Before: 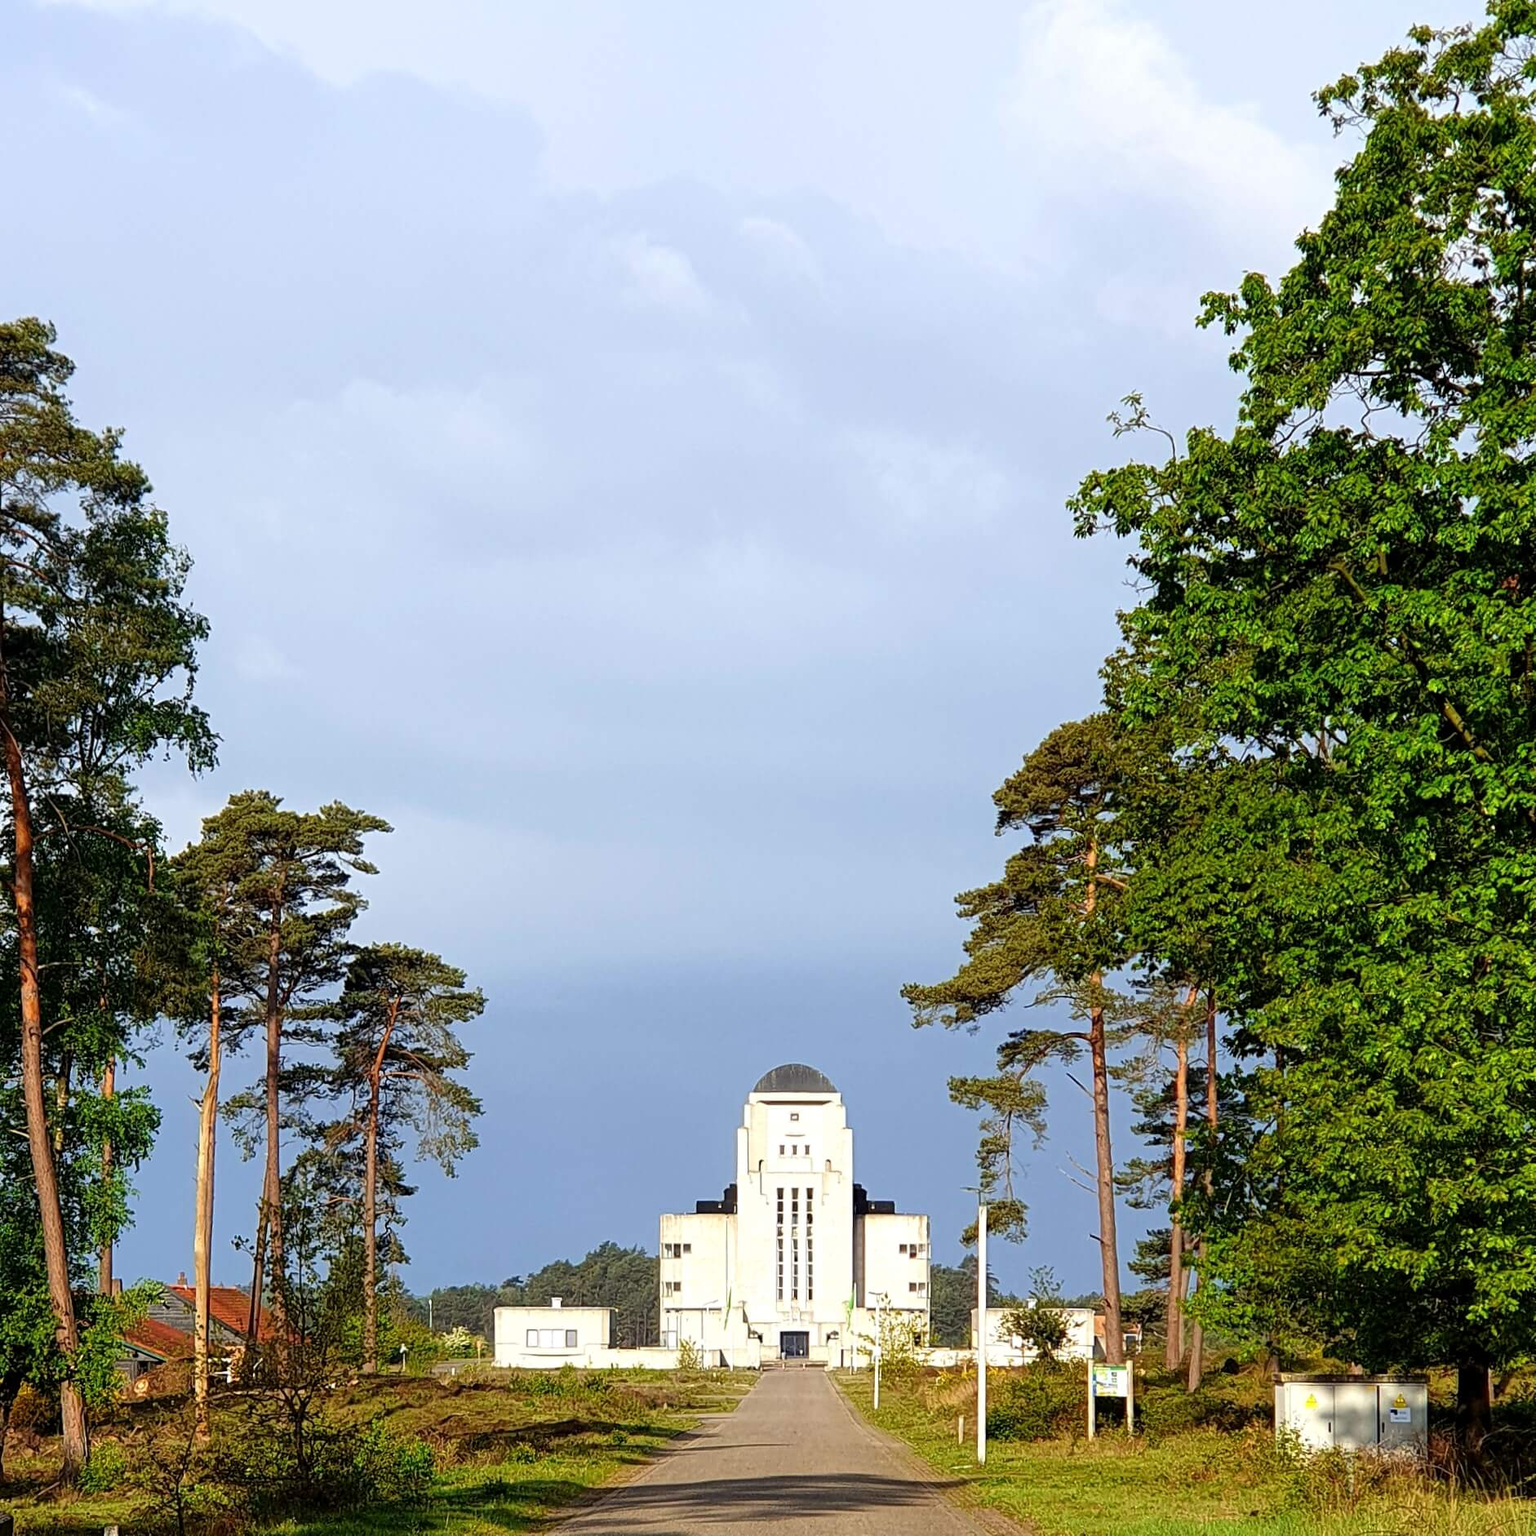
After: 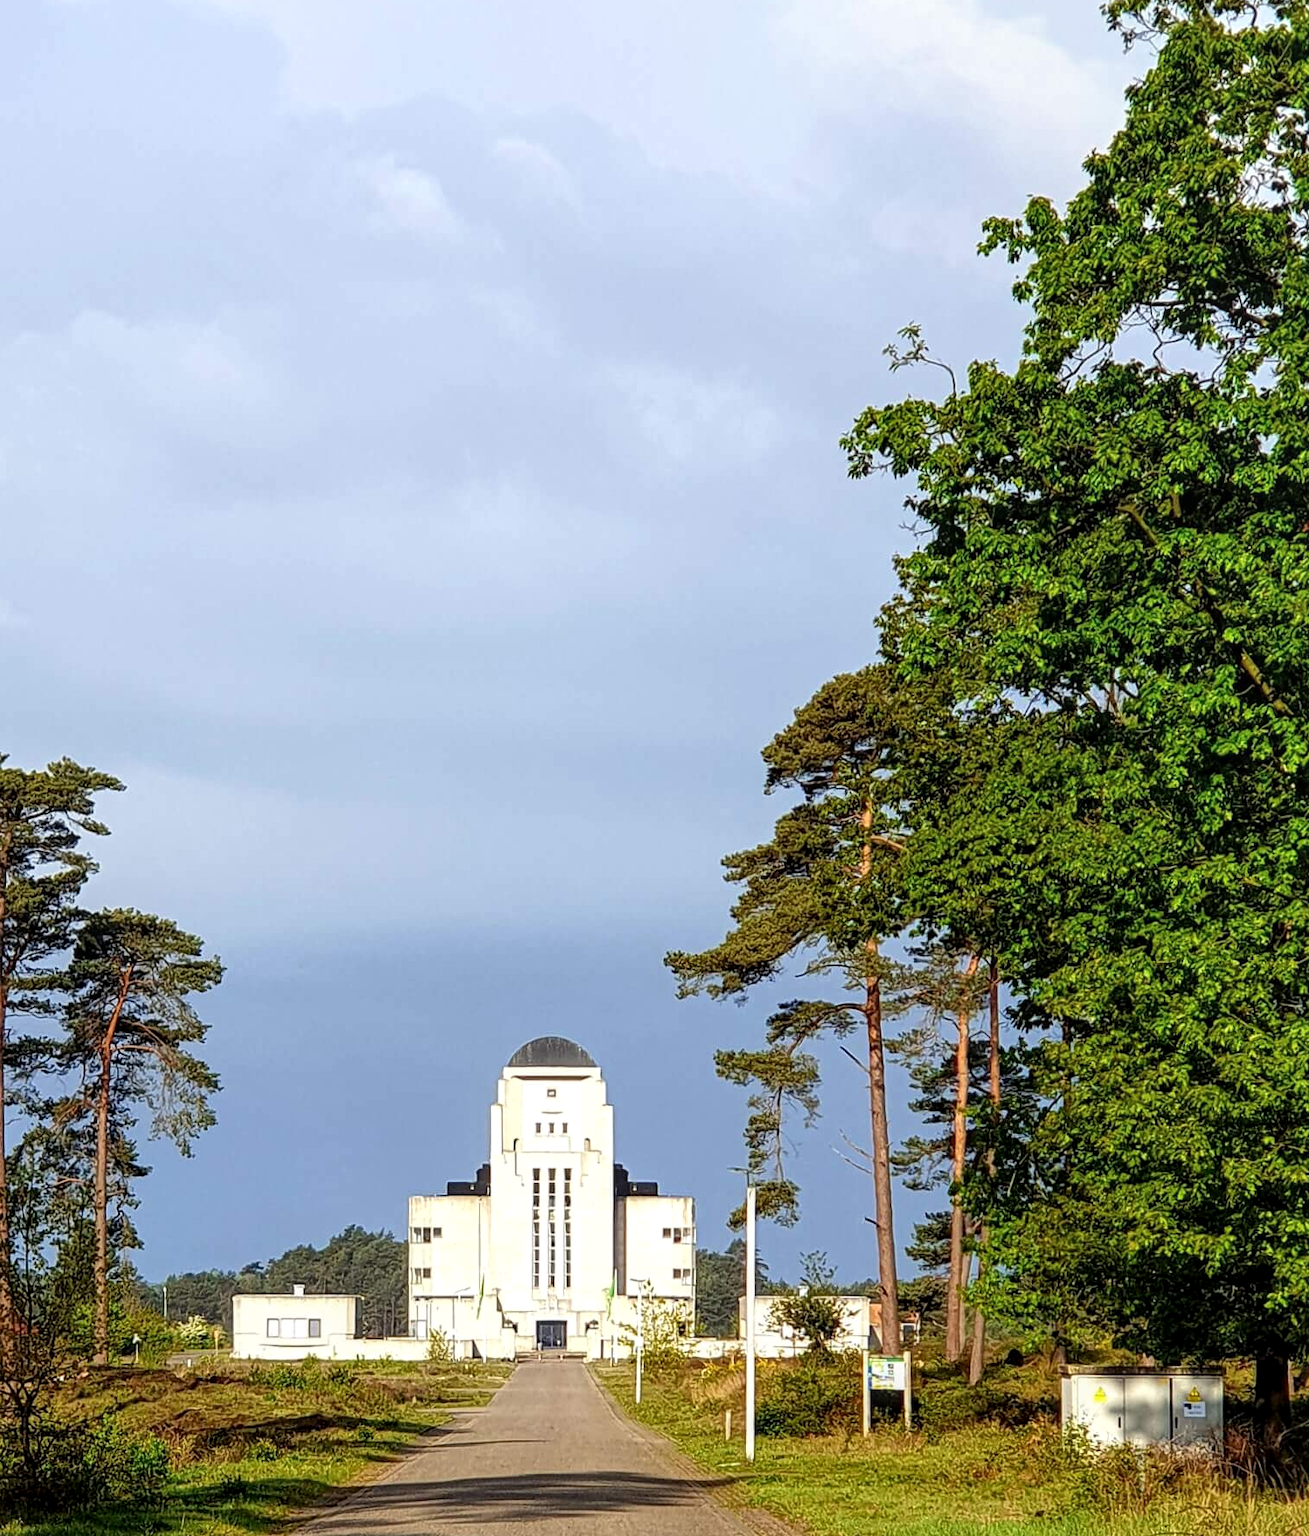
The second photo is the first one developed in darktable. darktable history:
local contrast: on, module defaults
crop and rotate: left 17.959%, top 5.771%, right 1.742%
